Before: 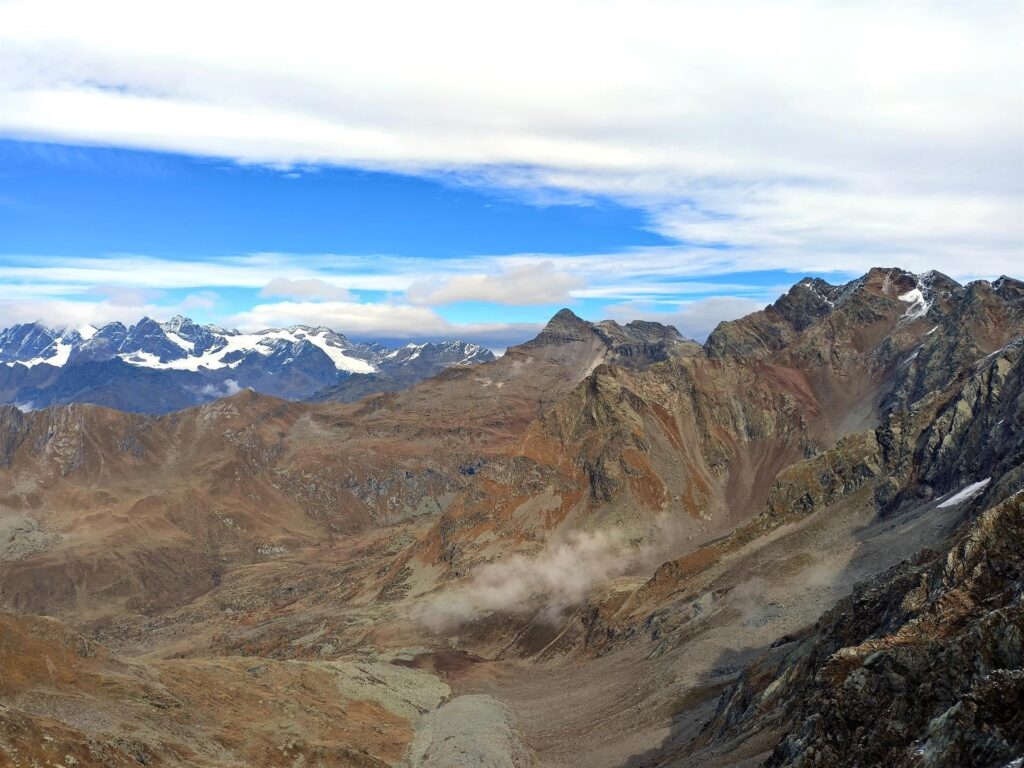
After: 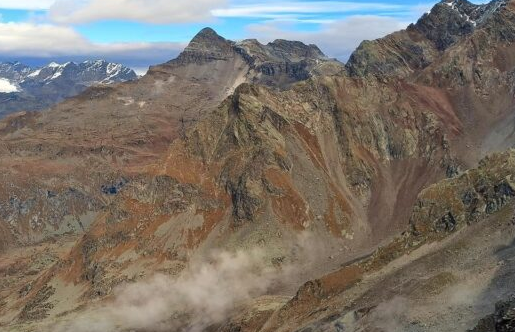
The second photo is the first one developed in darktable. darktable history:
crop: left 35.03%, top 36.625%, right 14.663%, bottom 20.057%
